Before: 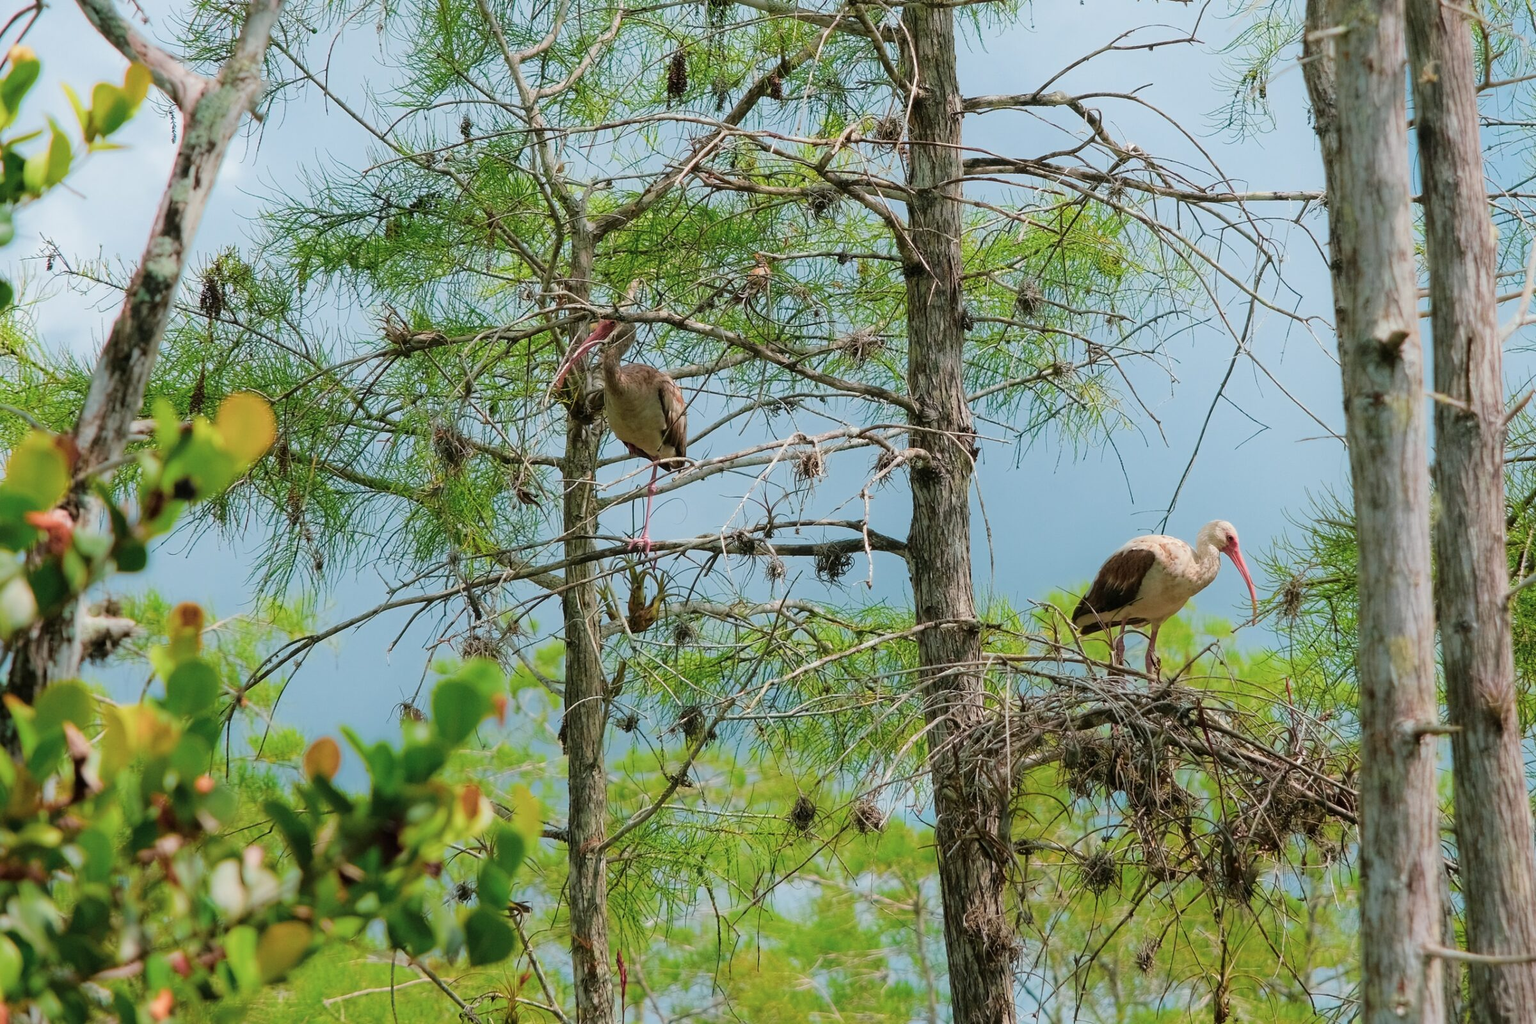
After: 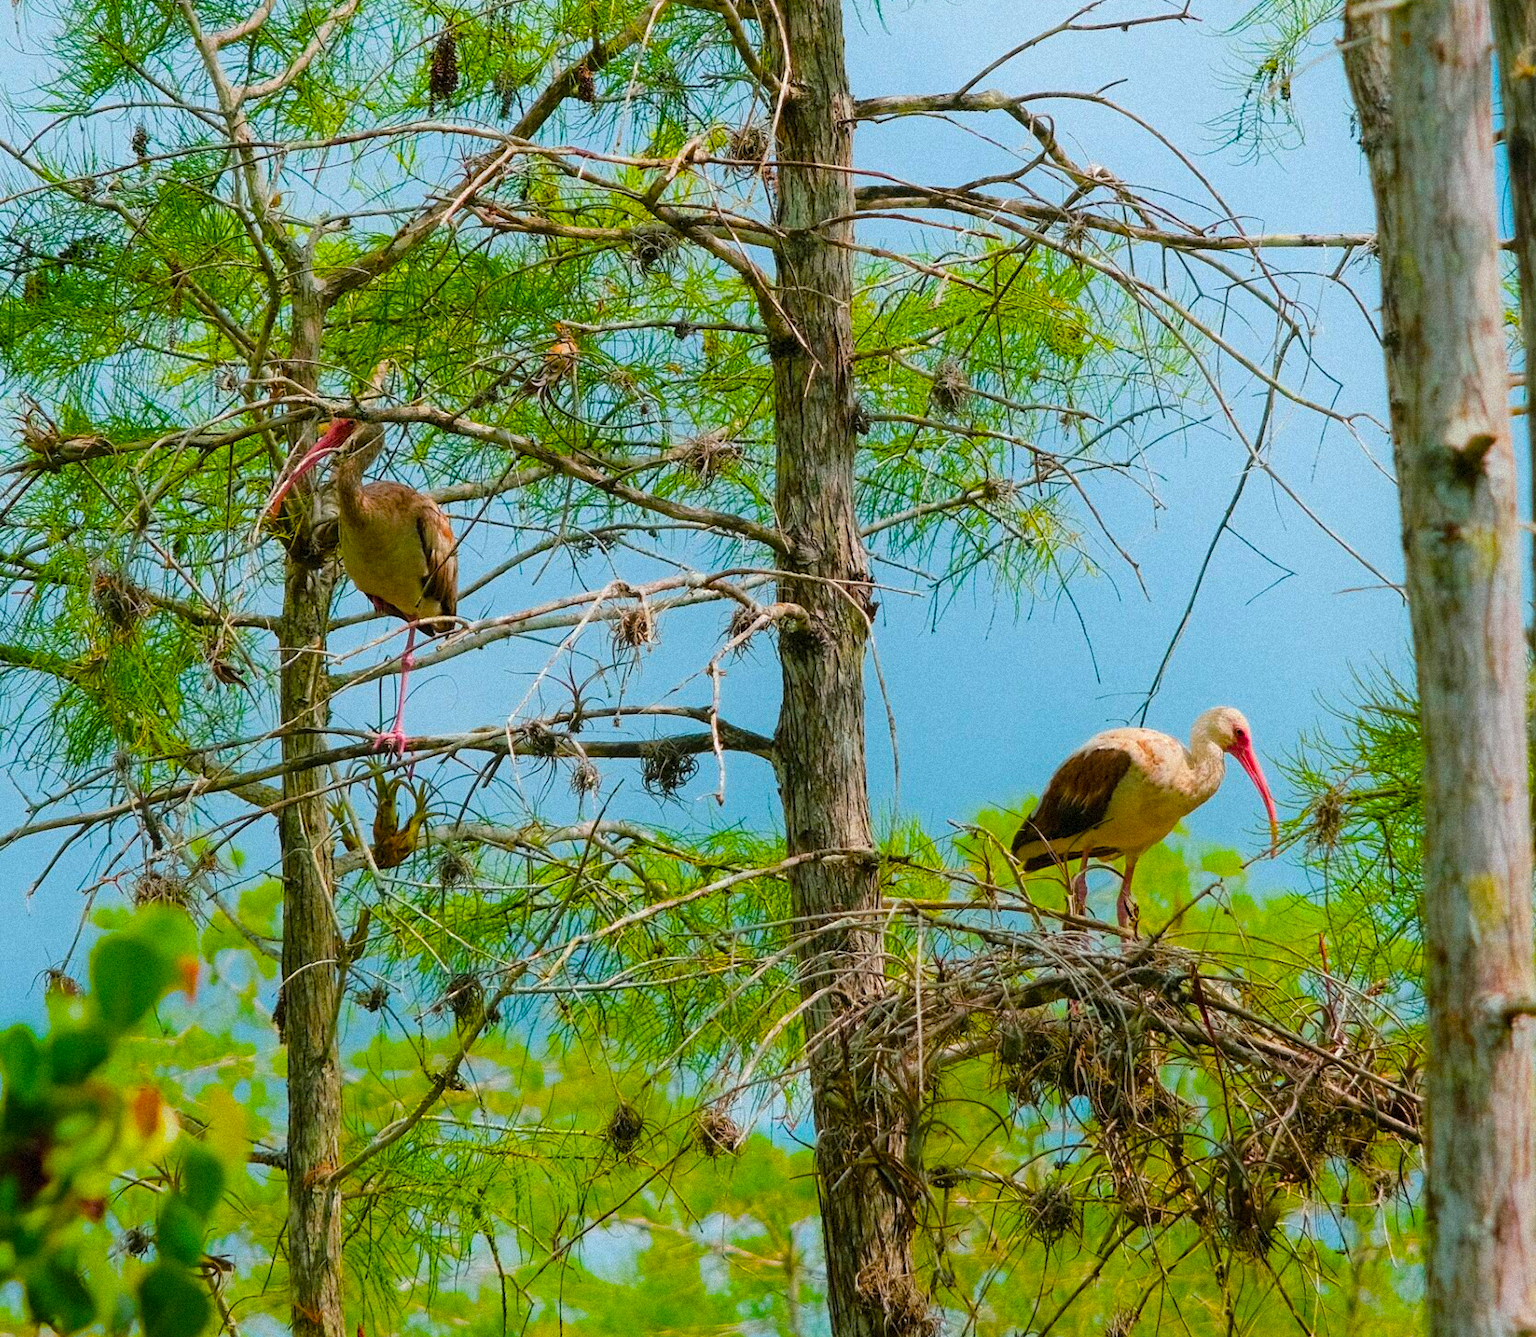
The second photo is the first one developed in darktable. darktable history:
color balance rgb: perceptual saturation grading › global saturation 100%
crop and rotate: left 24.034%, top 2.838%, right 6.406%, bottom 6.299%
grain: mid-tones bias 0%
